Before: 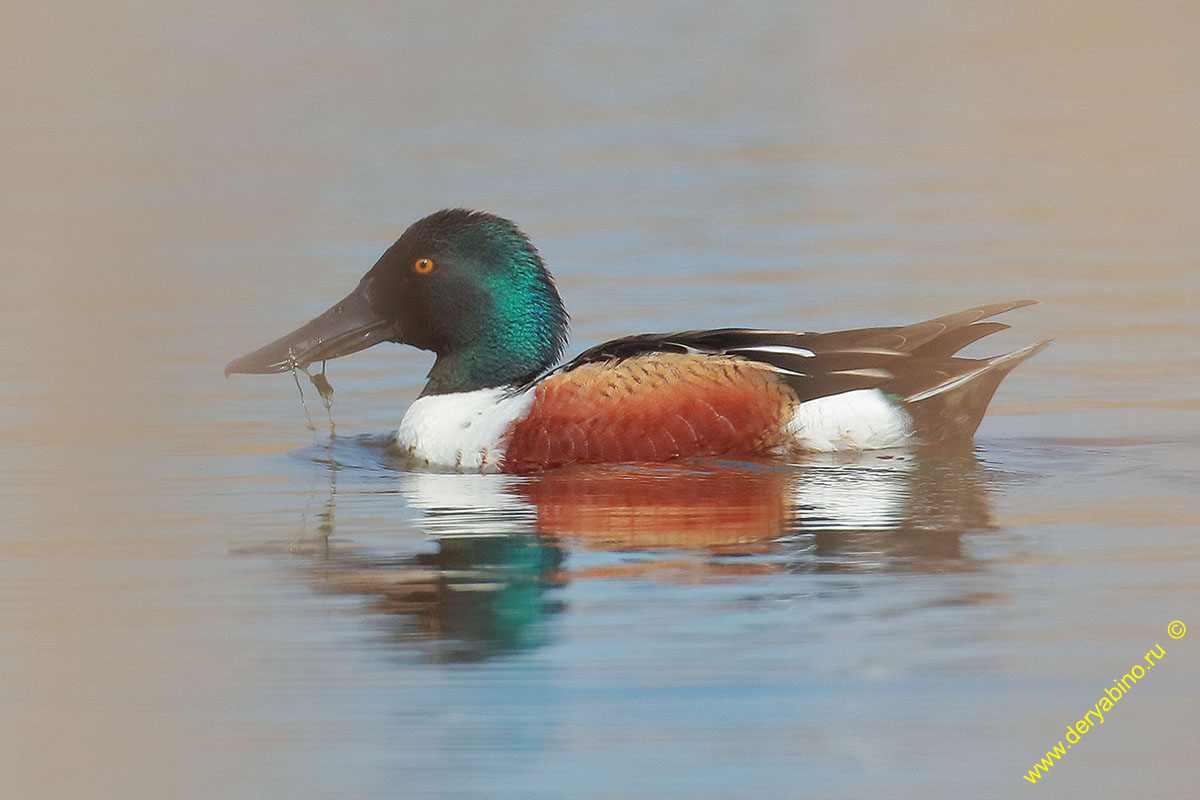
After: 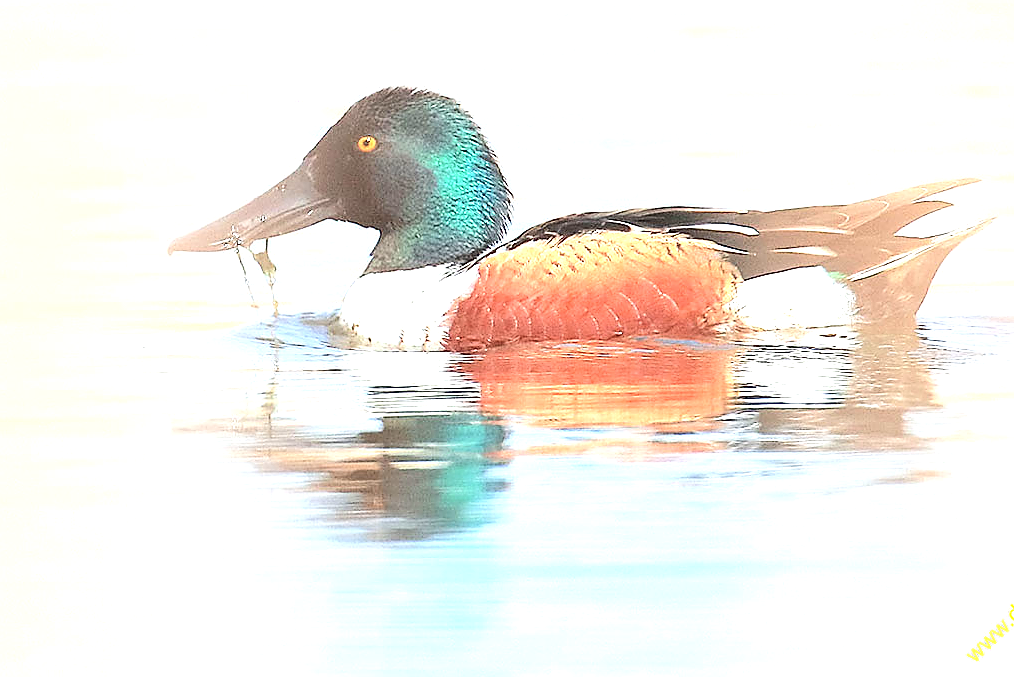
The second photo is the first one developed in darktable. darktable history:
crop and rotate: left 4.828%, top 15.255%, right 10.647%
sharpen: radius 1.358, amount 1.244, threshold 0.61
exposure: black level correction 0, exposure 1 EV, compensate exposure bias true, compensate highlight preservation false
tone curve: curves: ch0 [(0, 0) (0.55, 0.716) (0.841, 0.969)], color space Lab, independent channels, preserve colors none
